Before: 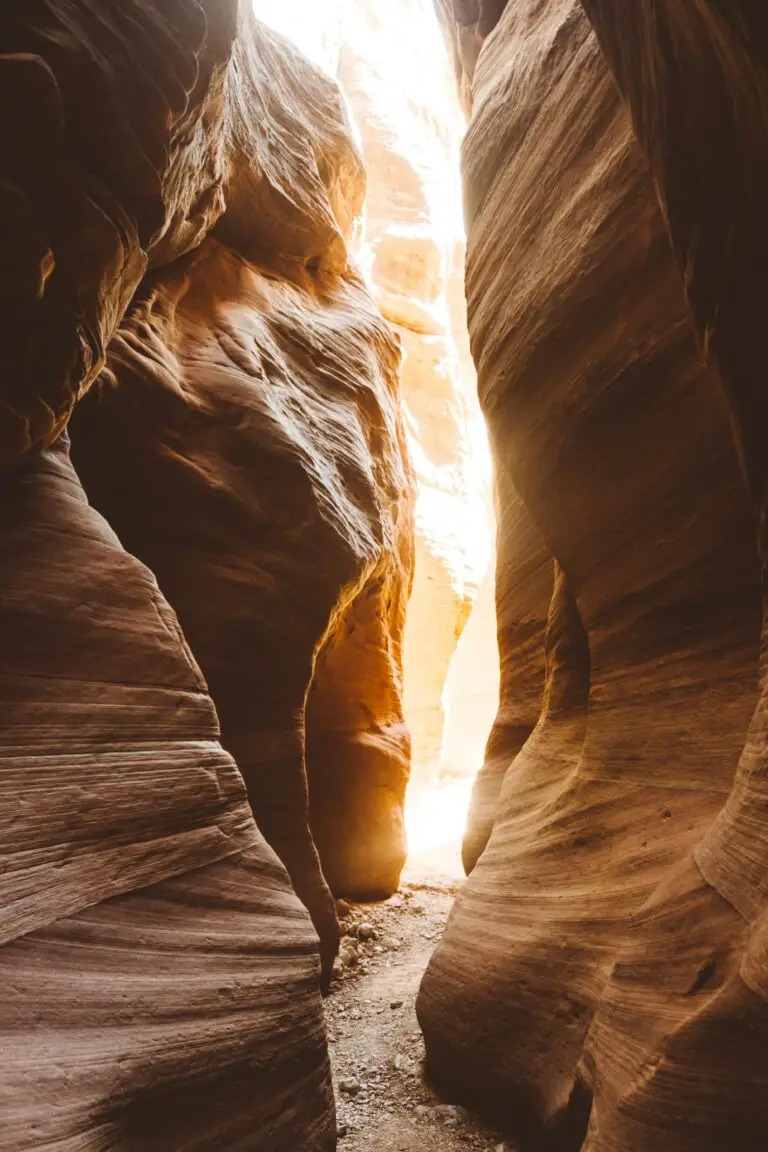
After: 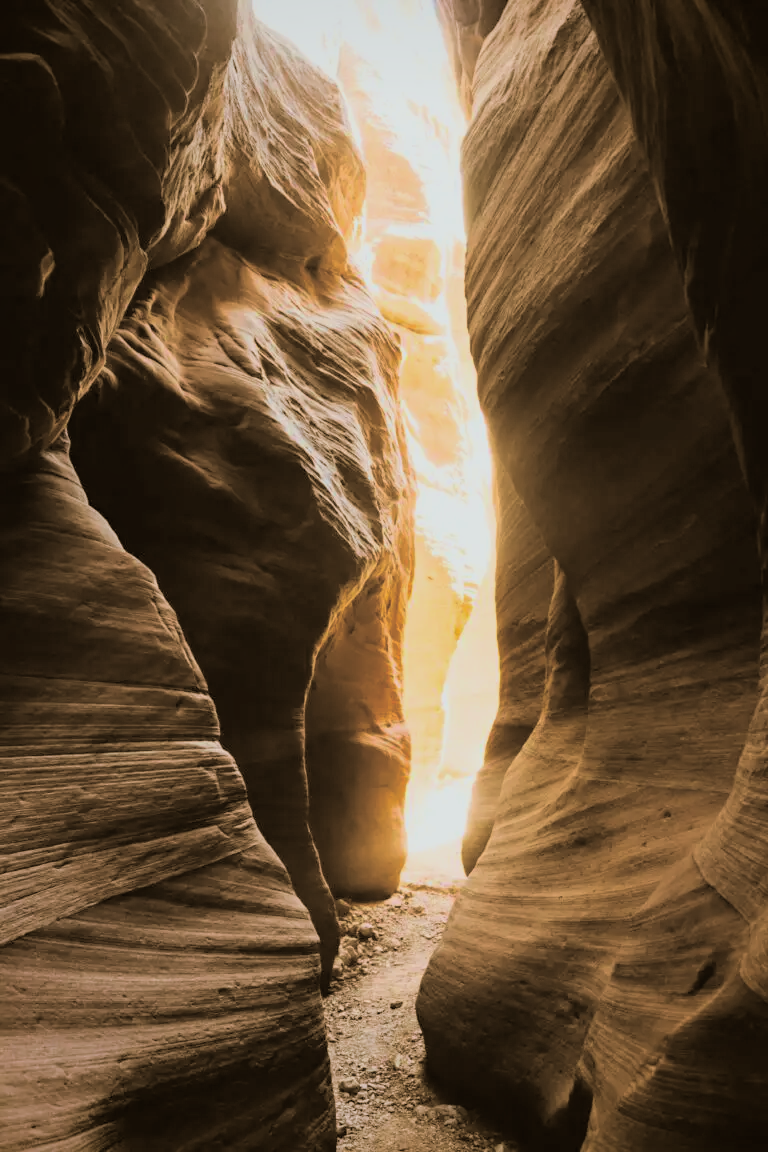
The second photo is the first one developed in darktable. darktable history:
vignetting: brightness -0.233, saturation 0.141
filmic rgb: threshold 3 EV, hardness 4.17, latitude 50%, contrast 1.1, preserve chrominance max RGB, color science v6 (2022), contrast in shadows safe, contrast in highlights safe, enable highlight reconstruction true
haze removal: compatibility mode true, adaptive false
split-toning: shadows › hue 37.98°, highlights › hue 185.58°, balance -55.261
velvia: on, module defaults
